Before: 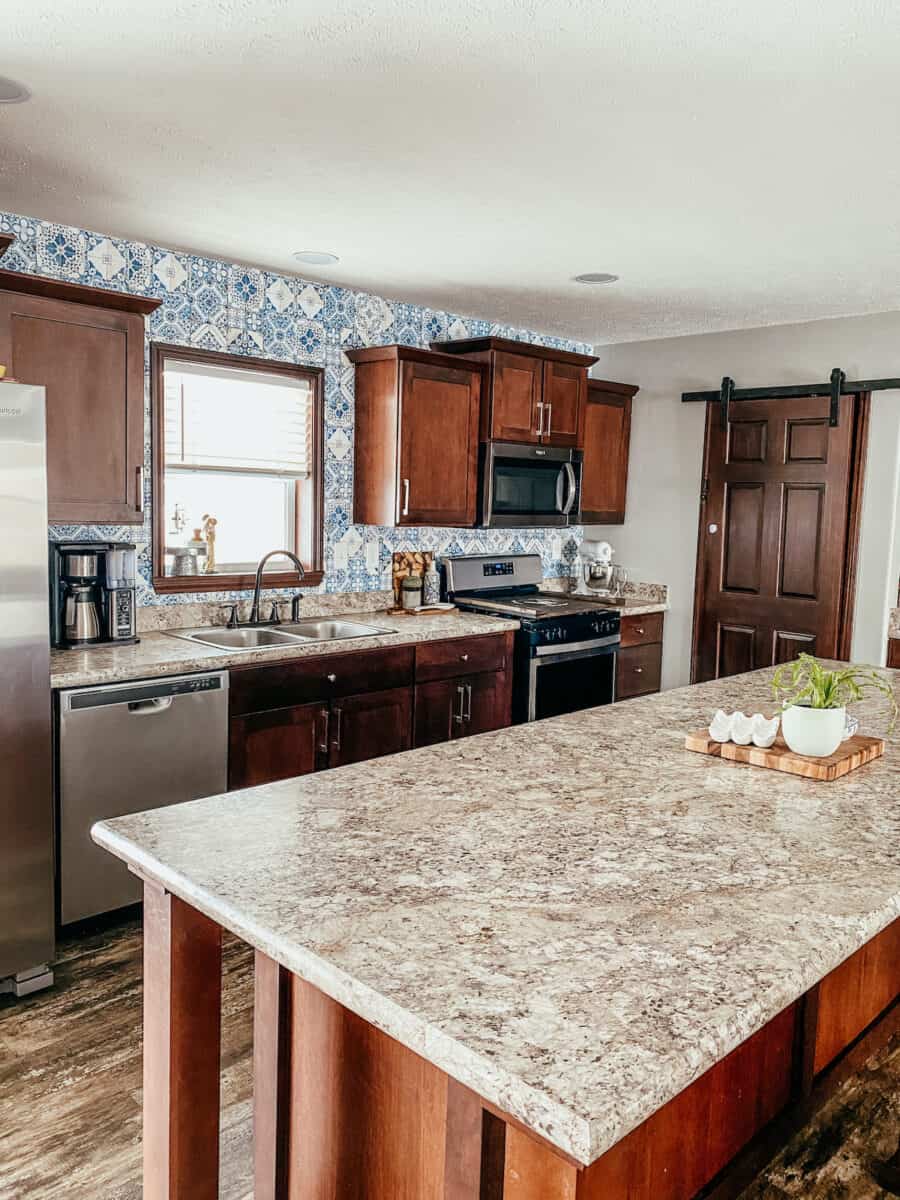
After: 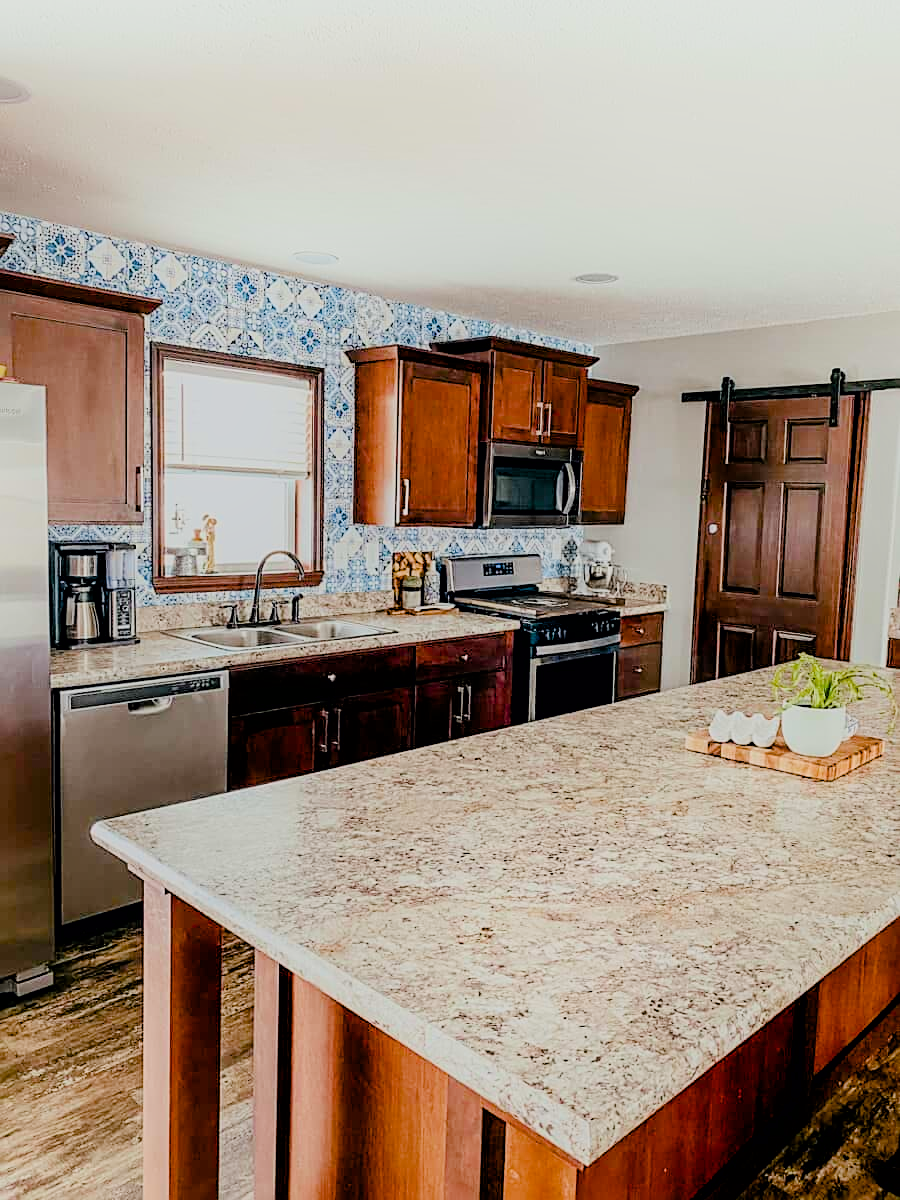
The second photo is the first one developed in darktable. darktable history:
filmic rgb: black relative exposure -6.15 EV, white relative exposure 6.96 EV, hardness 2.23, color science v6 (2022)
shadows and highlights: shadows -40.15, highlights 62.88, soften with gaussian
sharpen: on, module defaults
exposure: black level correction 0.001, exposure 0.3 EV, compensate highlight preservation false
color balance rgb: perceptual saturation grading › global saturation 35%, perceptual saturation grading › highlights -25%, perceptual saturation grading › shadows 50%
tone equalizer: on, module defaults
